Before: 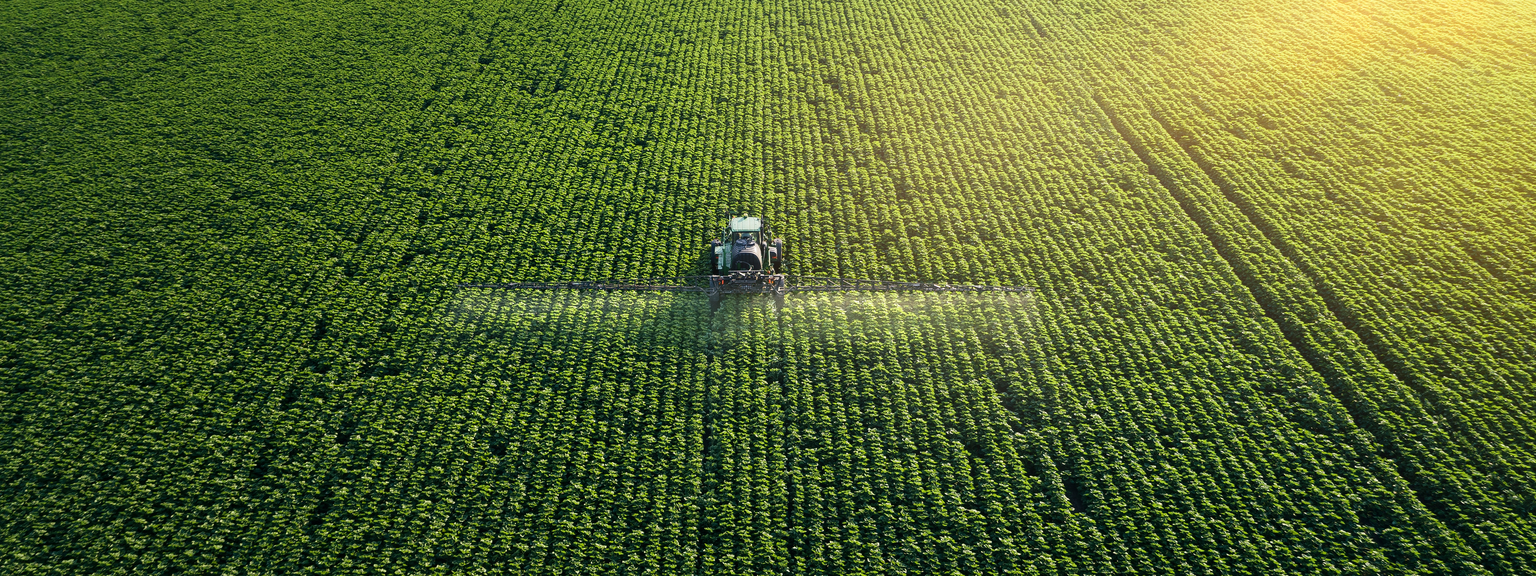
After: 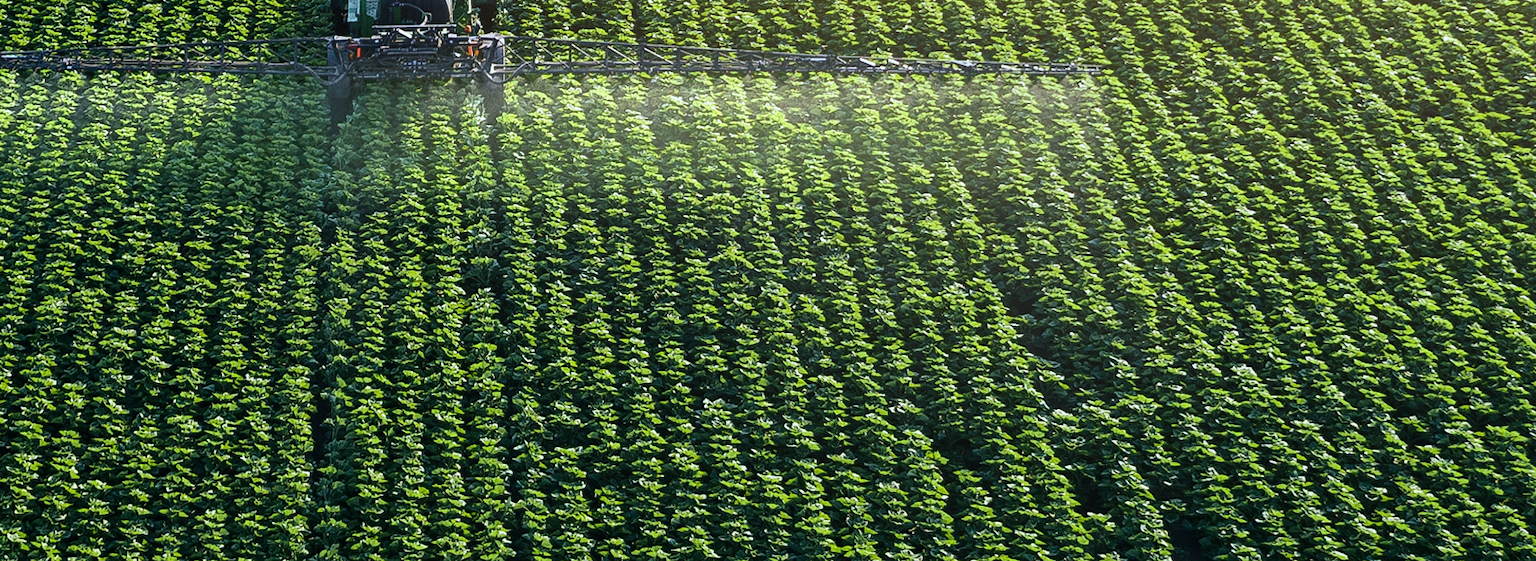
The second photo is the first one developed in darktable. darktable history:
crop: left 37.221%, top 45.169%, right 20.63%, bottom 13.777%
white balance: red 0.924, blue 1.095
